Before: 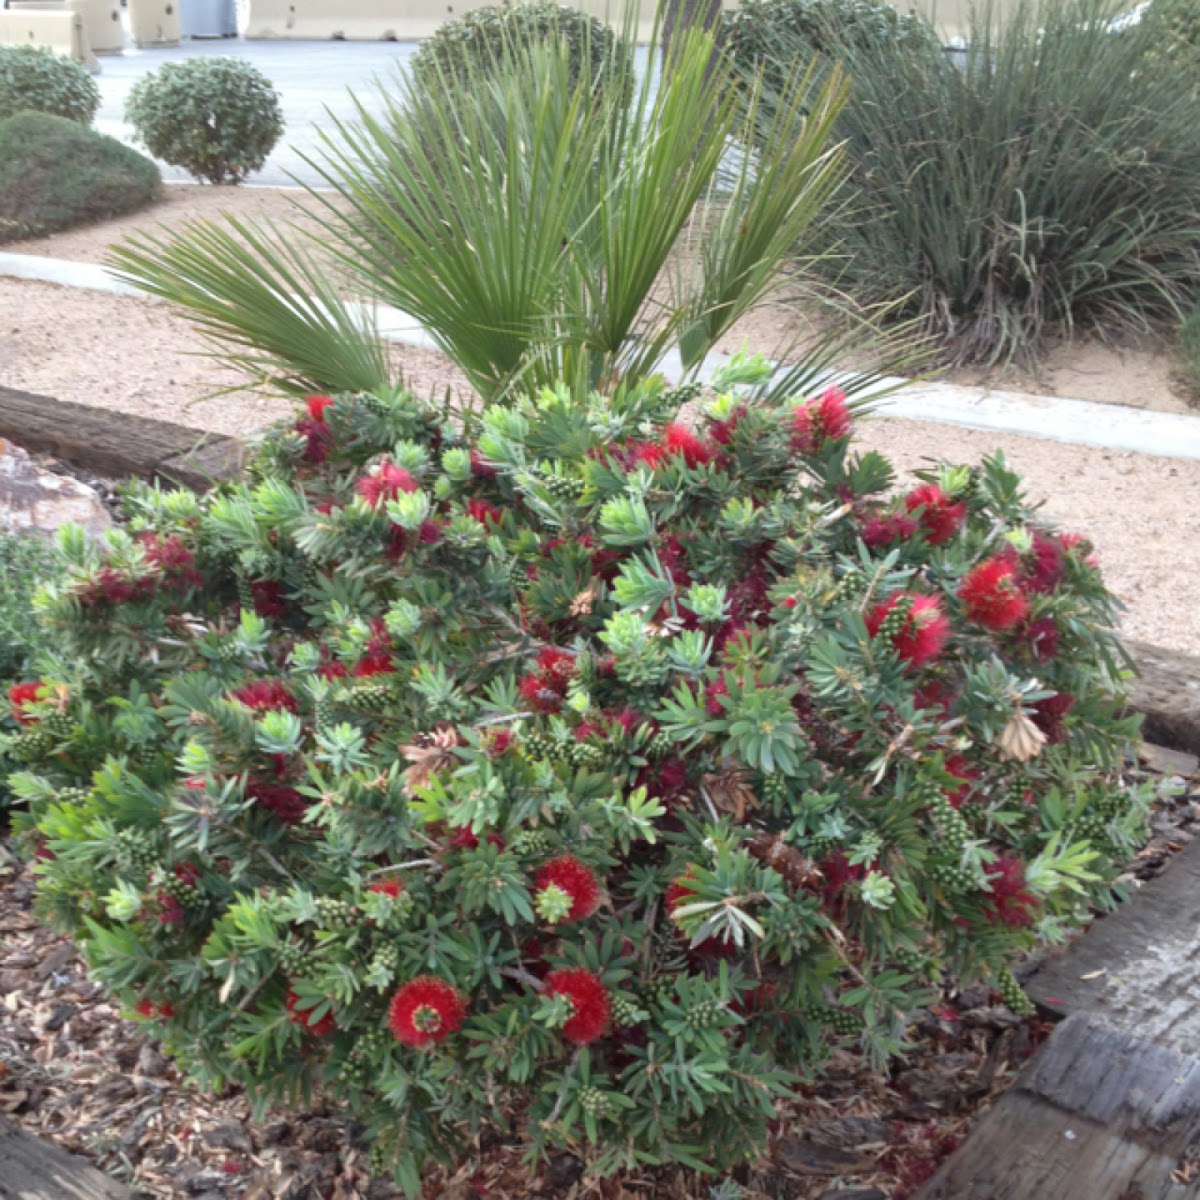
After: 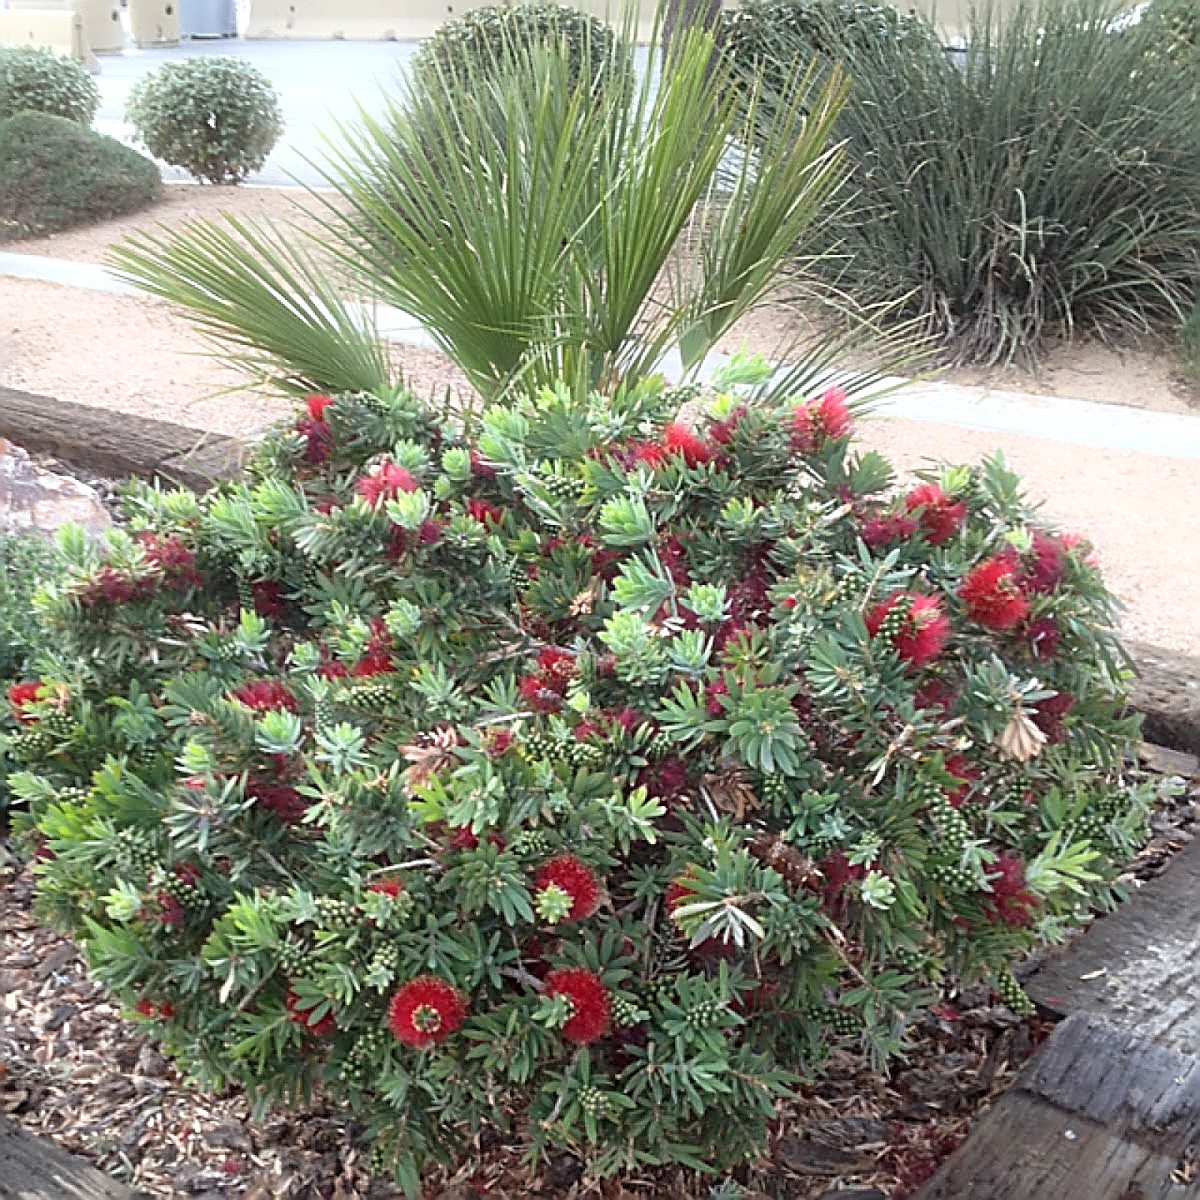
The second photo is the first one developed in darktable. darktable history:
sharpen: amount 2
bloom: size 5%, threshold 95%, strength 15%
